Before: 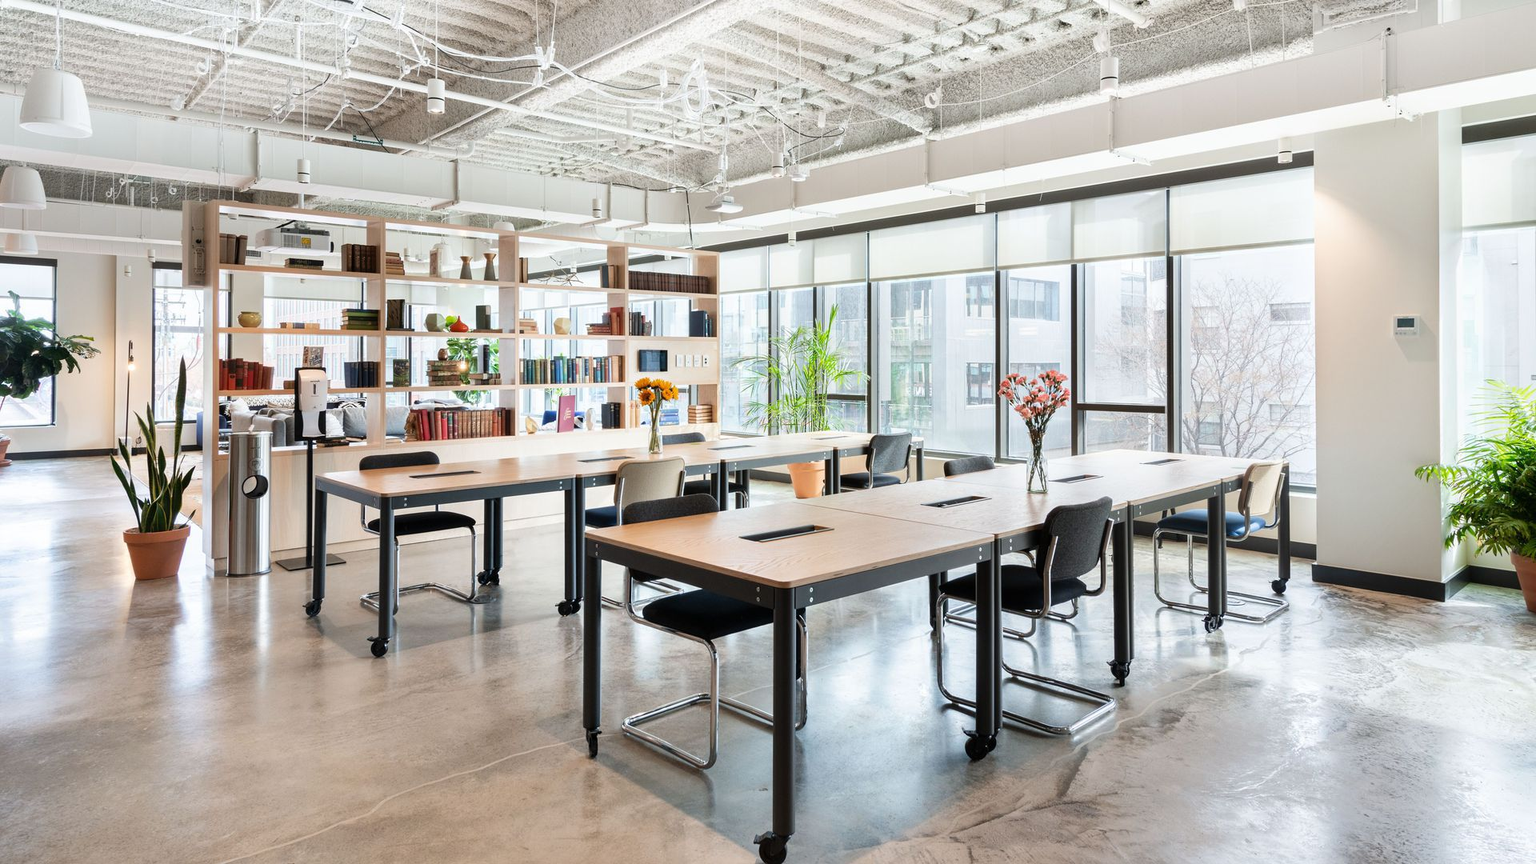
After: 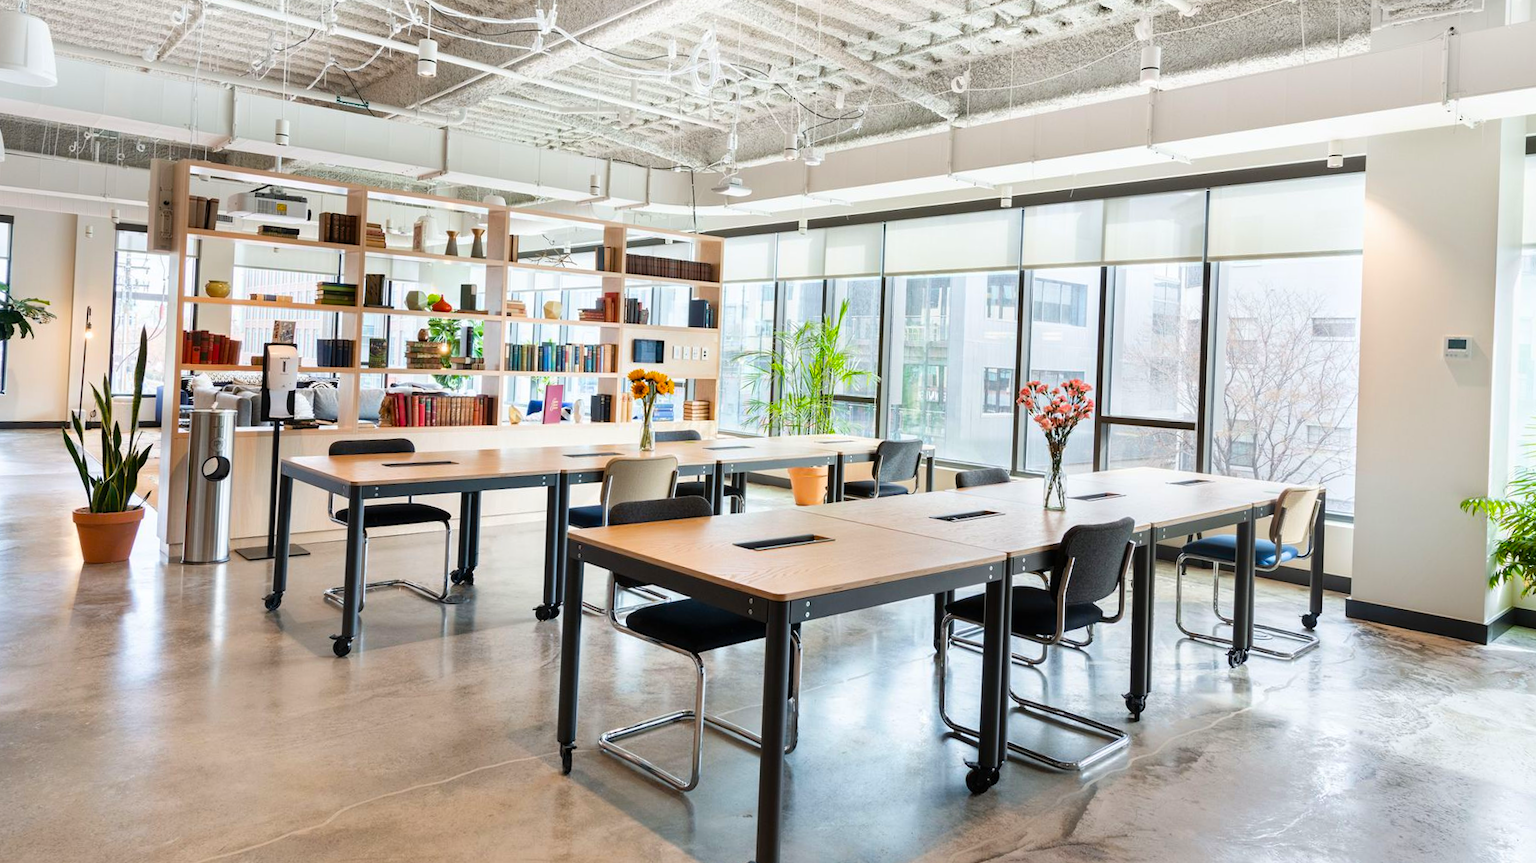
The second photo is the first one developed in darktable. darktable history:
crop and rotate: angle -2.38°
color balance rgb: perceptual saturation grading › global saturation 30%, global vibrance 10%
